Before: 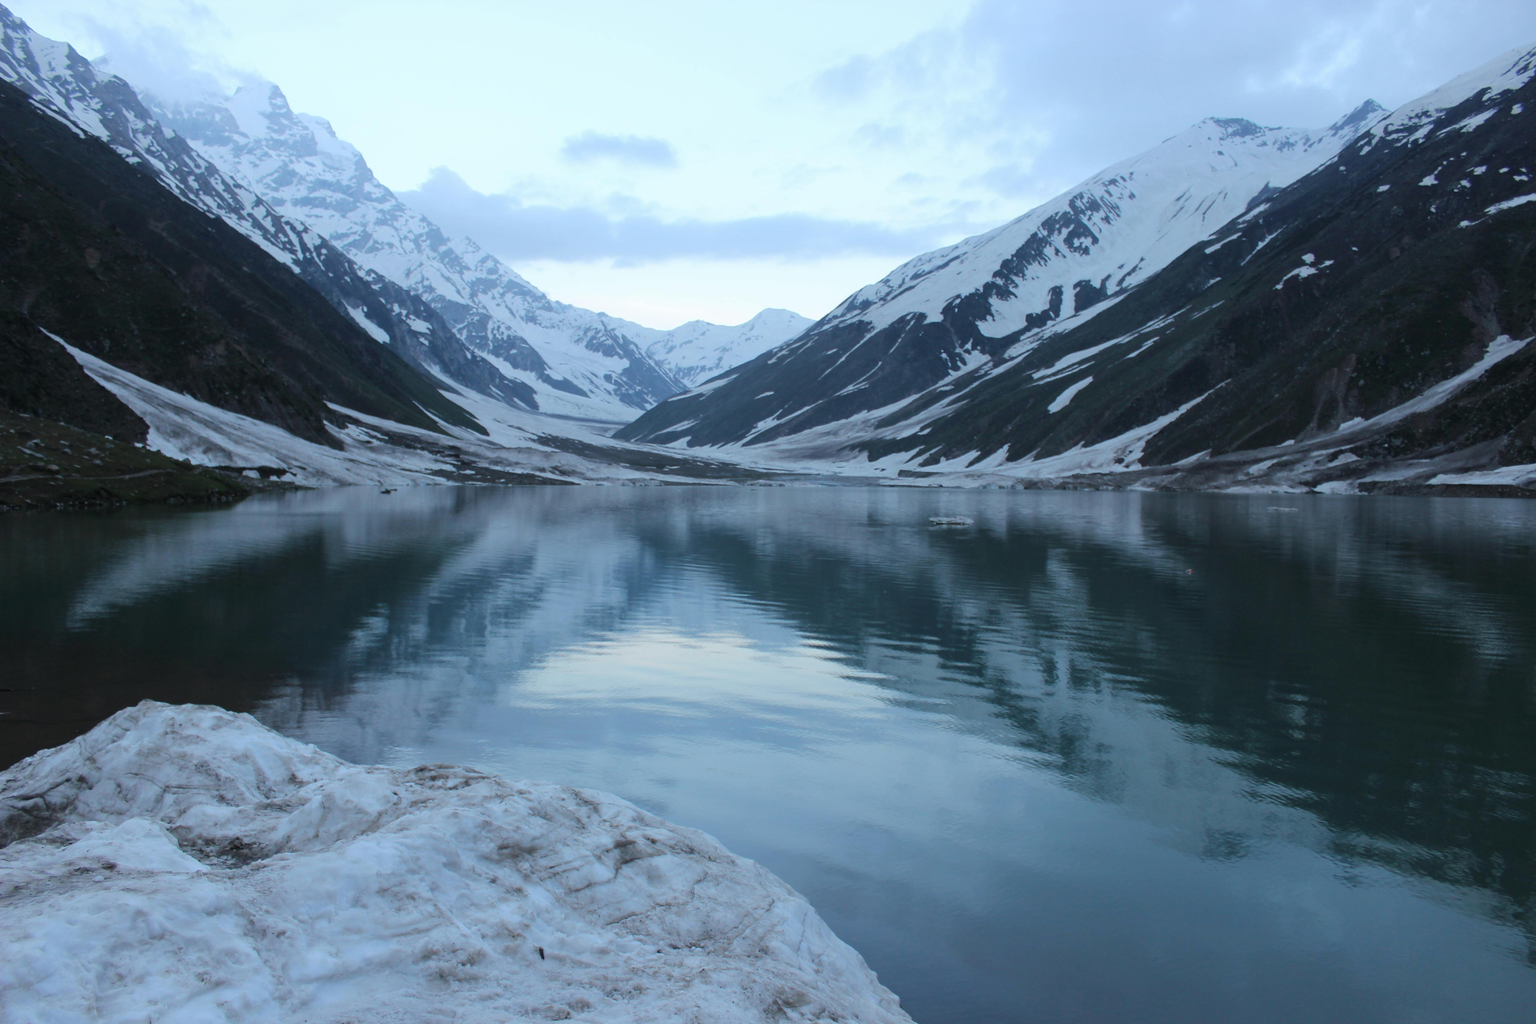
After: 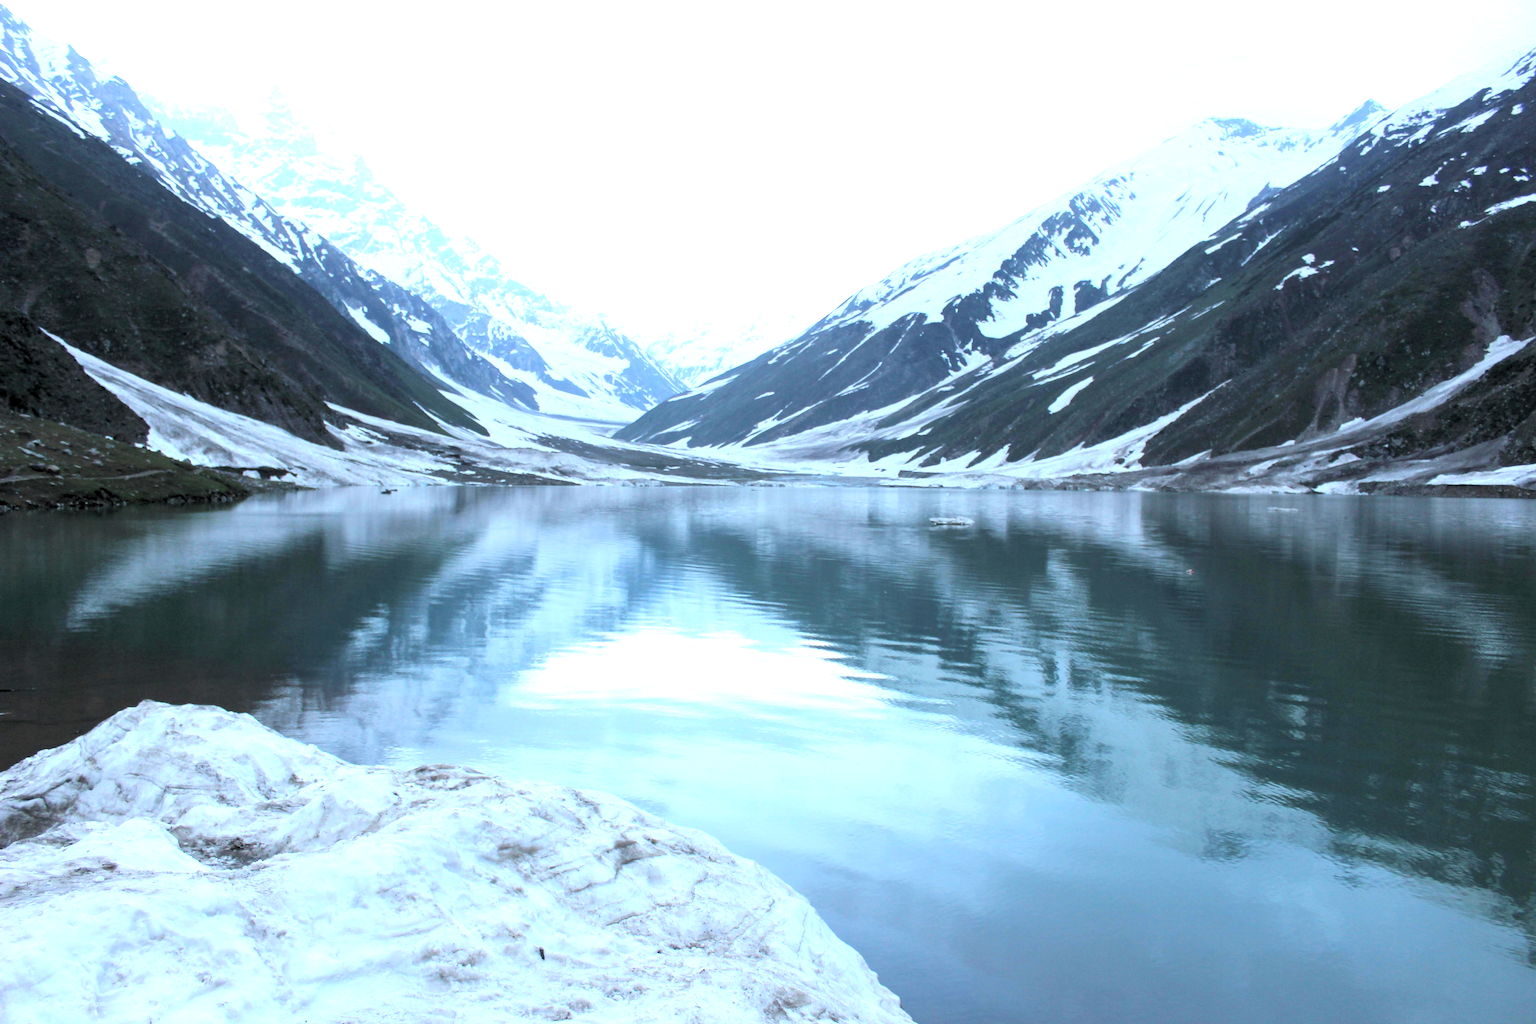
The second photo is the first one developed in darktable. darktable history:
rgb levels: levels [[0.013, 0.434, 0.89], [0, 0.5, 1], [0, 0.5, 1]]
exposure: black level correction 0, exposure 1.3 EV, compensate exposure bias true, compensate highlight preservation false
